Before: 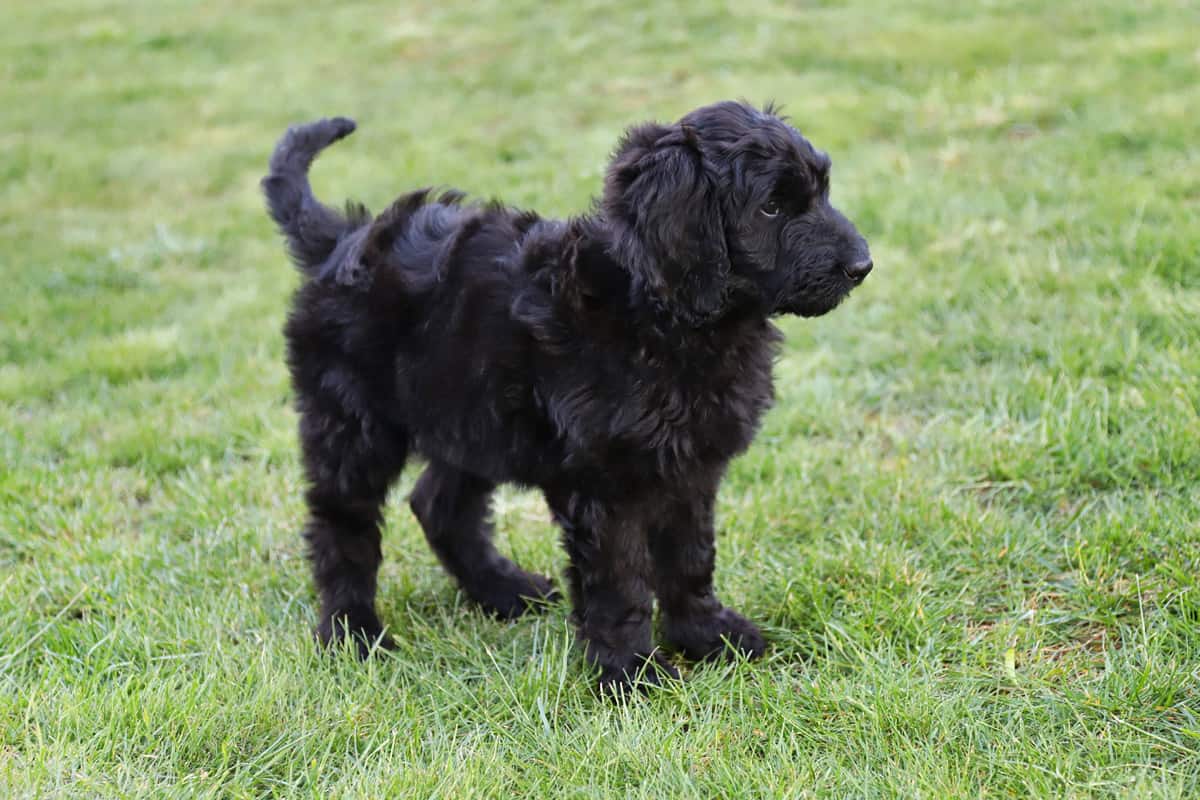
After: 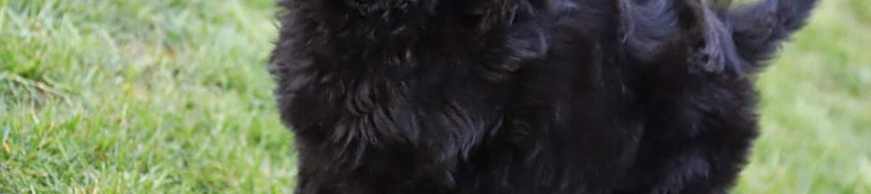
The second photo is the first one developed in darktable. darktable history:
crop and rotate: angle 16.12°, top 30.835%, bottom 35.653%
color balance: mode lift, gamma, gain (sRGB)
contrast equalizer: y [[0.5, 0.5, 0.478, 0.5, 0.5, 0.5], [0.5 ×6], [0.5 ×6], [0 ×6], [0 ×6]]
